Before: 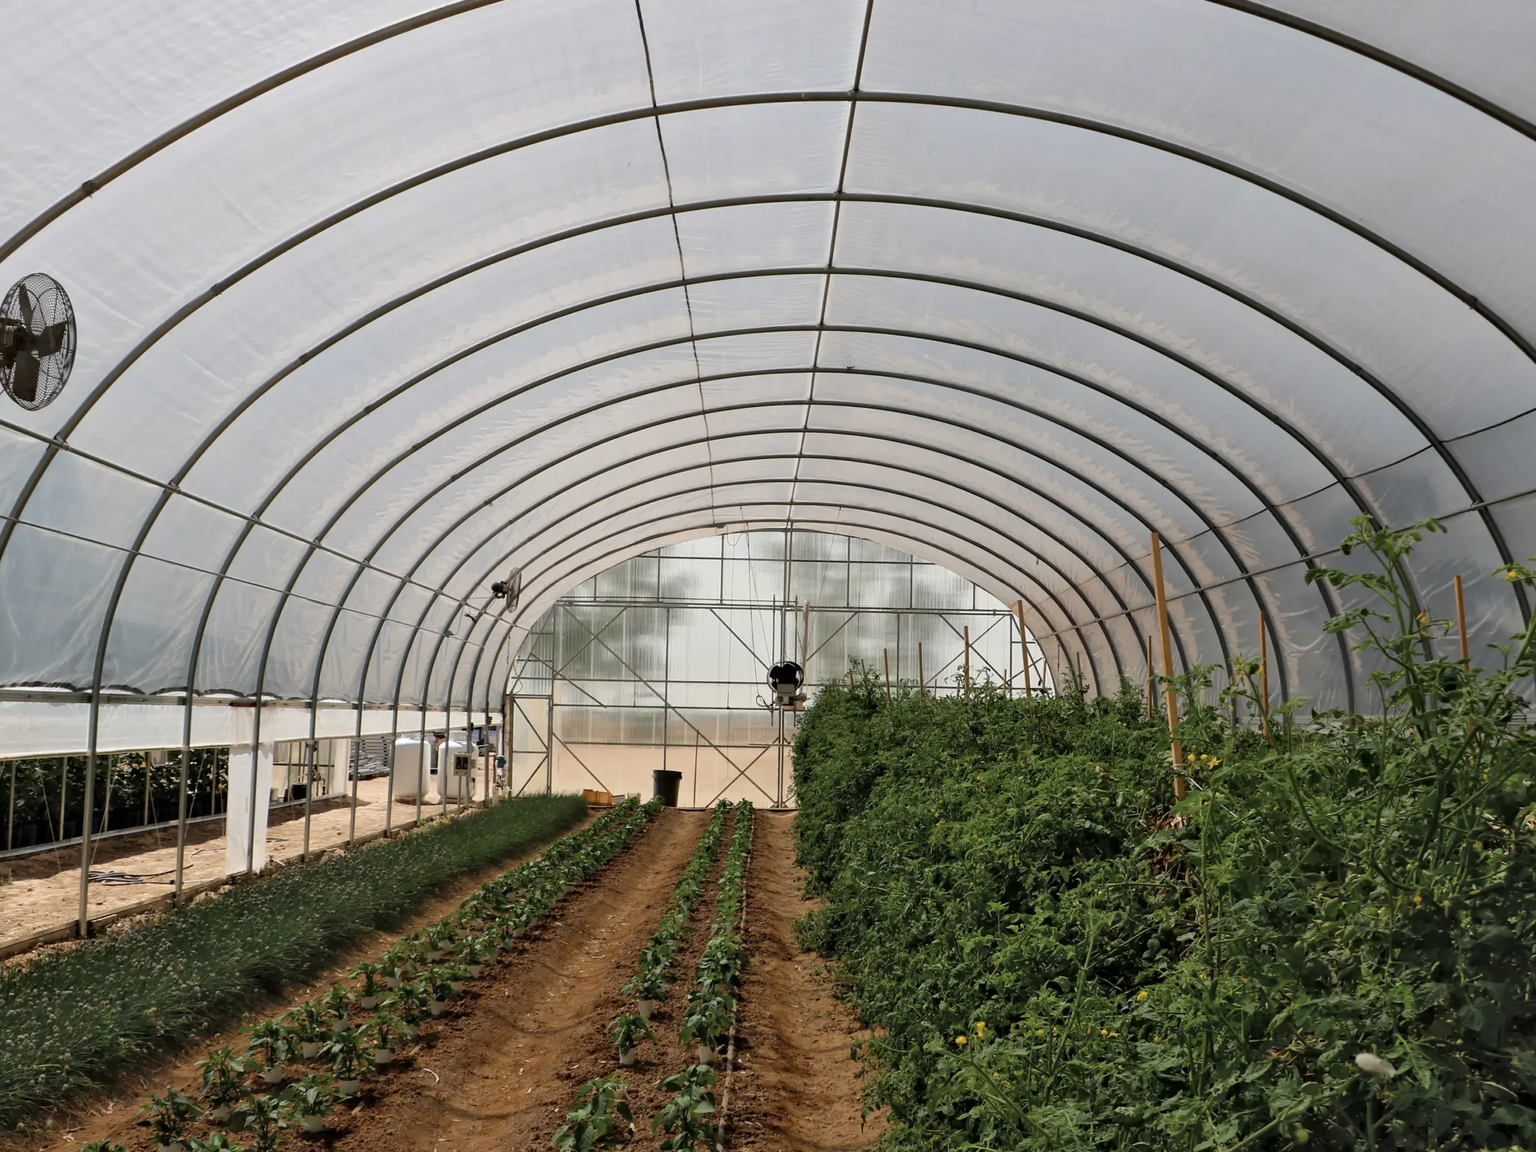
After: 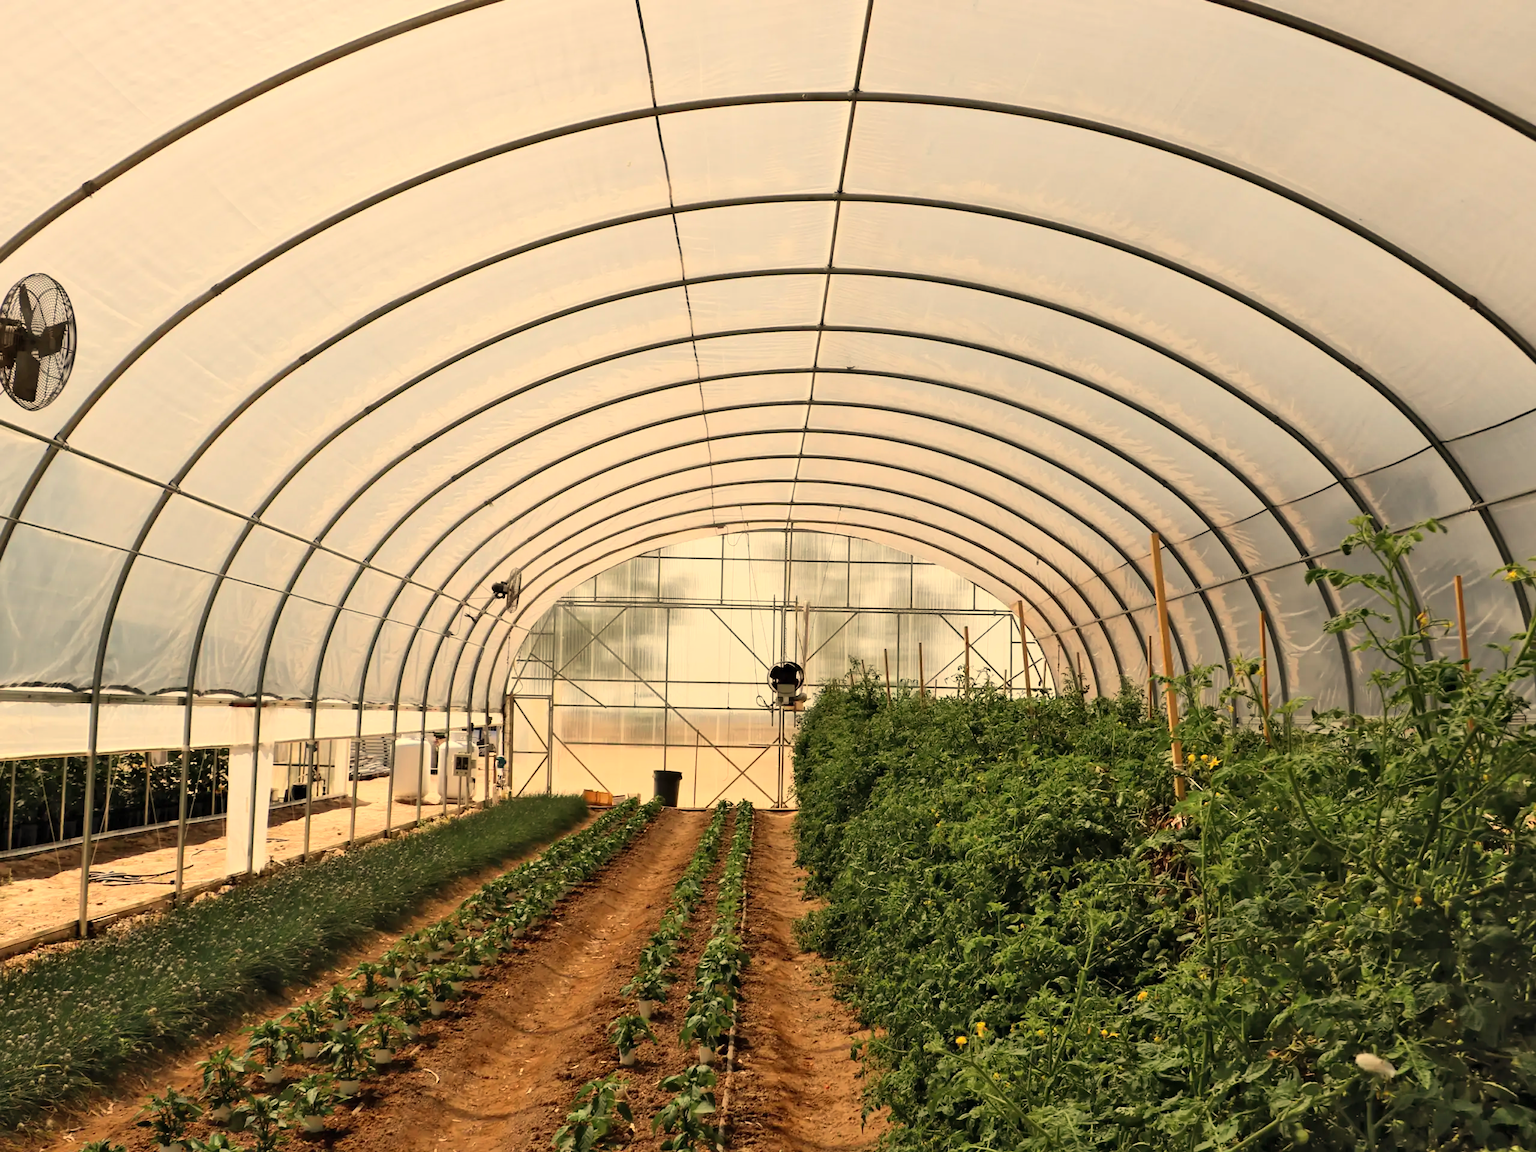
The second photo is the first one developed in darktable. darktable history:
contrast brightness saturation: contrast 0.2, brightness 0.16, saturation 0.22
white balance: red 1.123, blue 0.83
